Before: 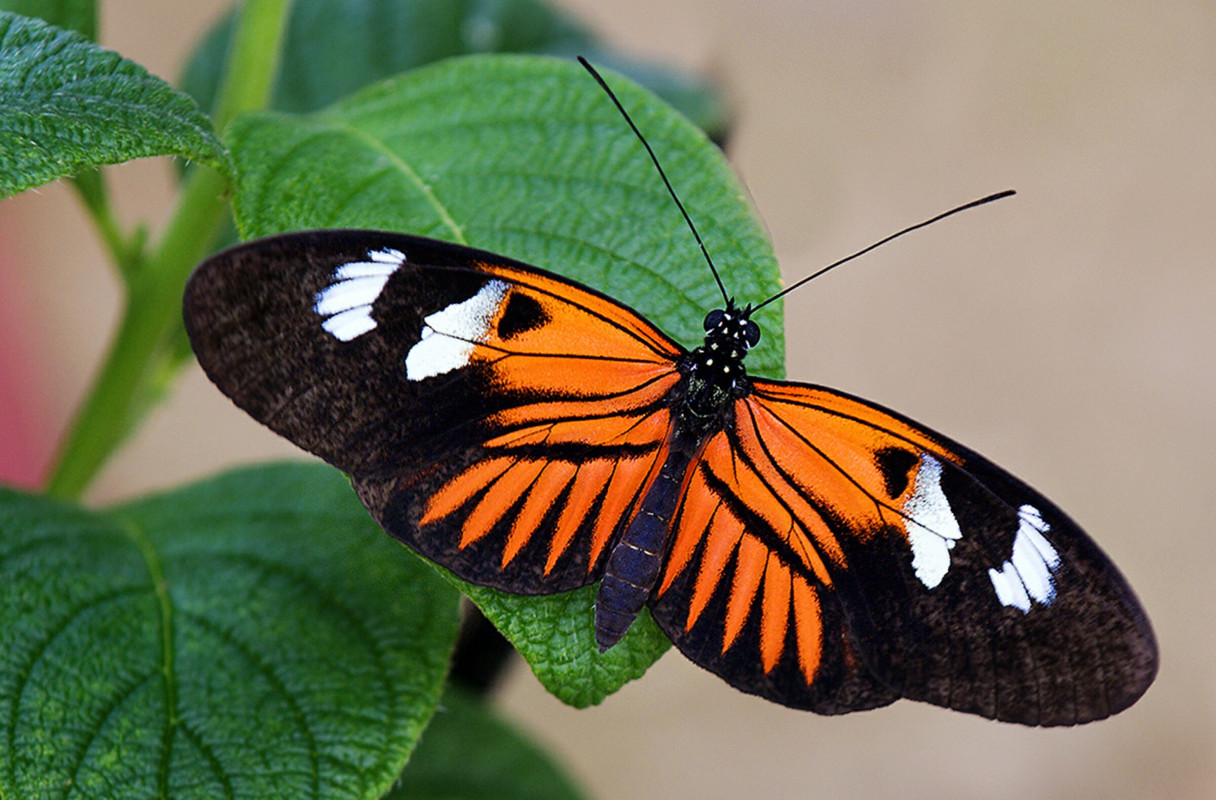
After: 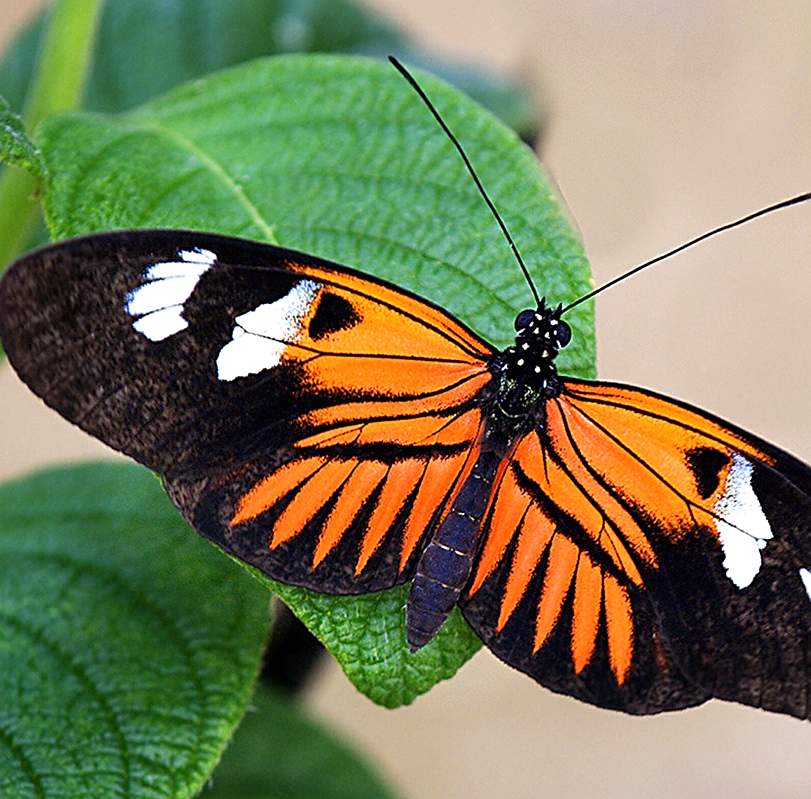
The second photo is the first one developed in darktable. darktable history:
exposure: exposure 0.492 EV, compensate highlight preservation false
sharpen: on, module defaults
crop and rotate: left 15.591%, right 17.695%
